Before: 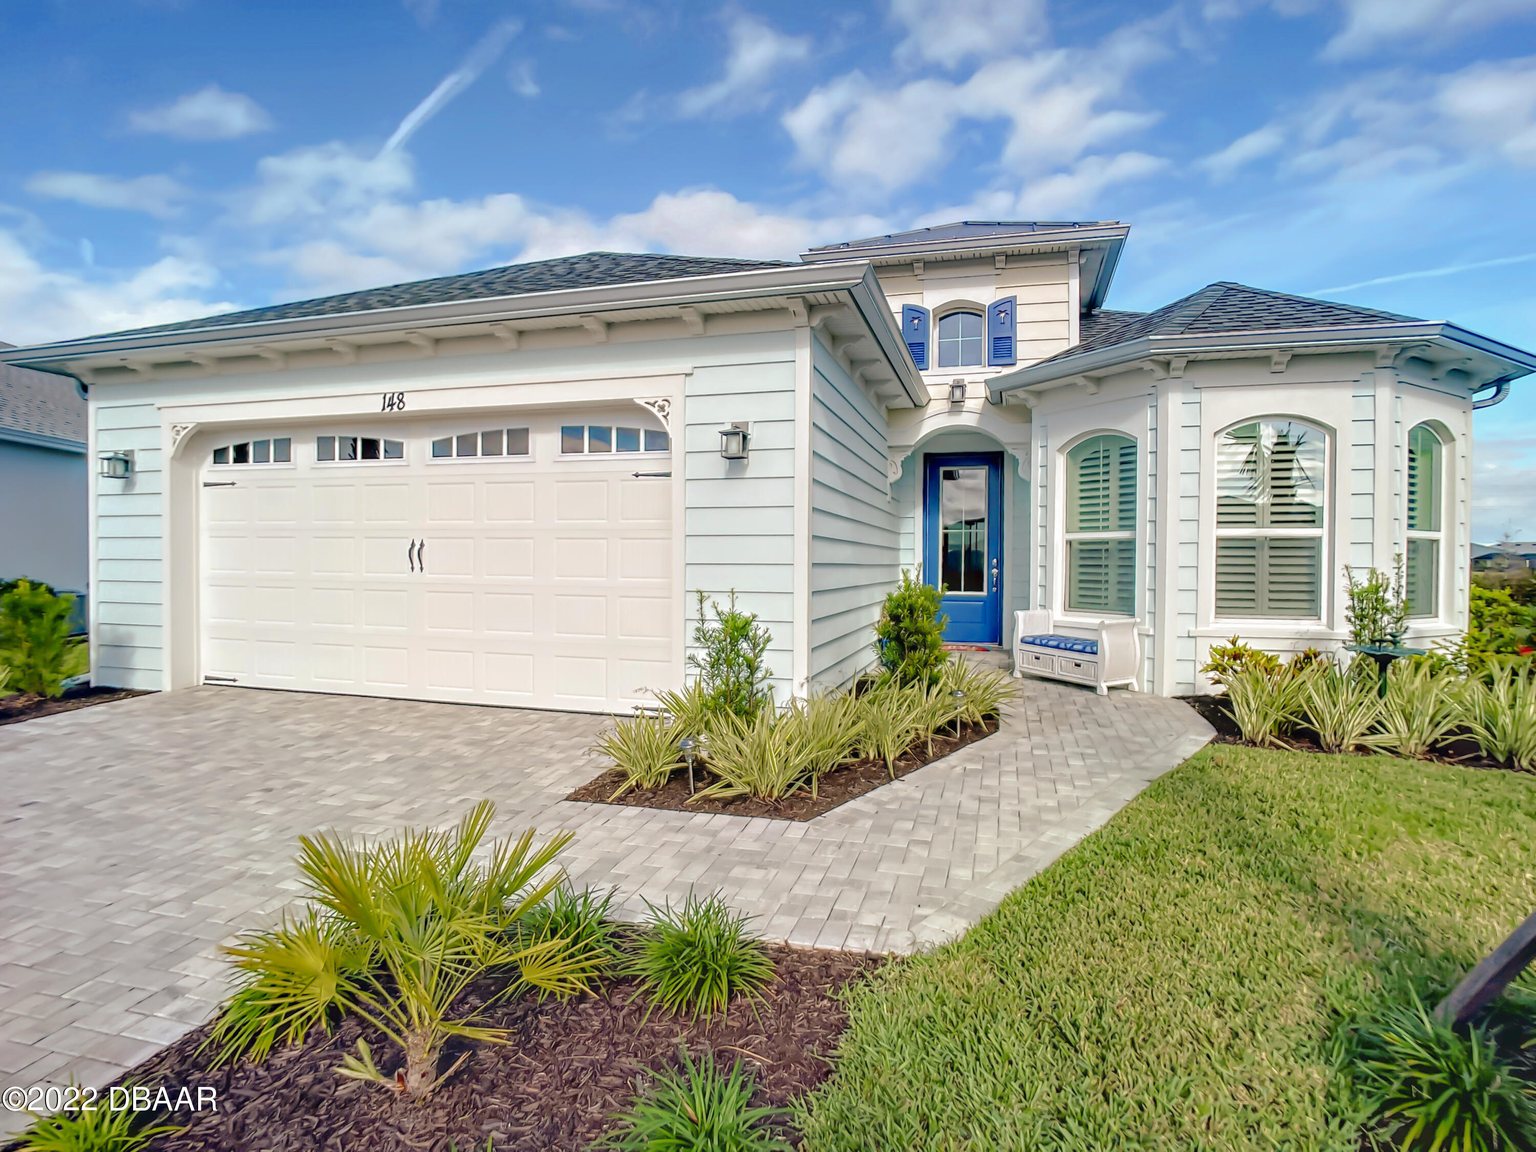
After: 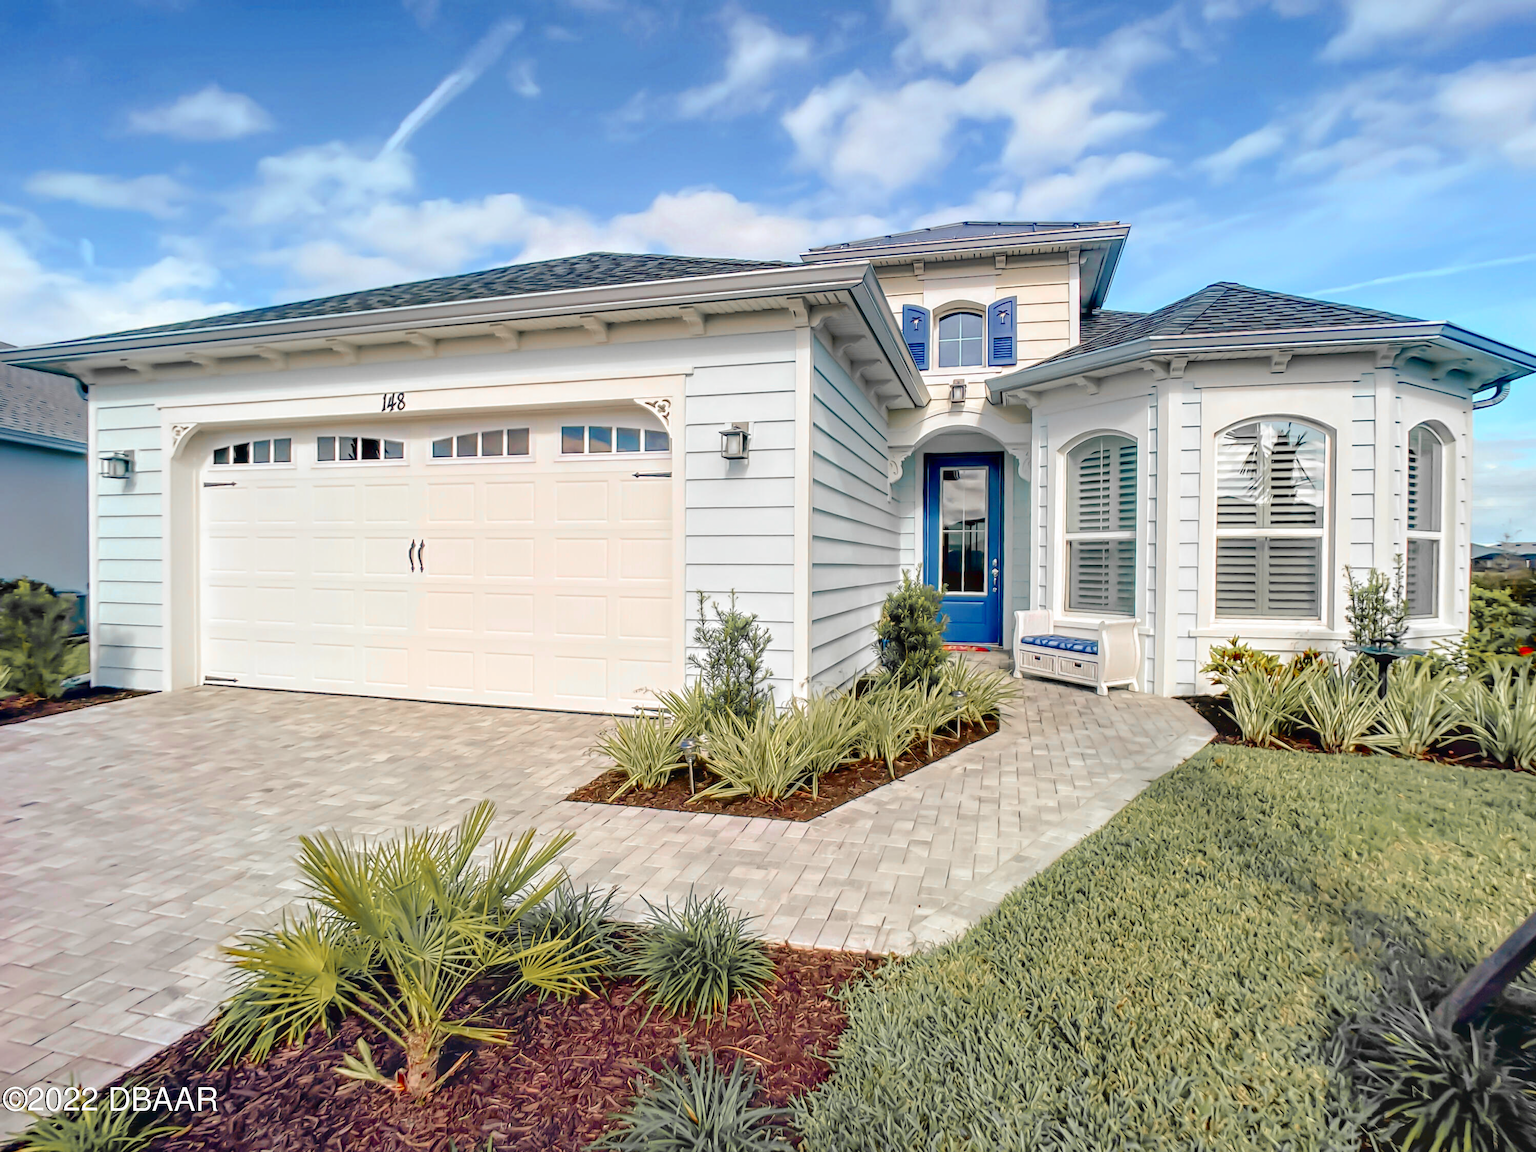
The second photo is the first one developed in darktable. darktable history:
color zones: curves: ch1 [(0, 0.679) (0.143, 0.647) (0.286, 0.261) (0.378, -0.011) (0.571, 0.396) (0.714, 0.399) (0.857, 0.406) (1, 0.679)]
contrast brightness saturation: contrast 0.168, saturation 0.322
